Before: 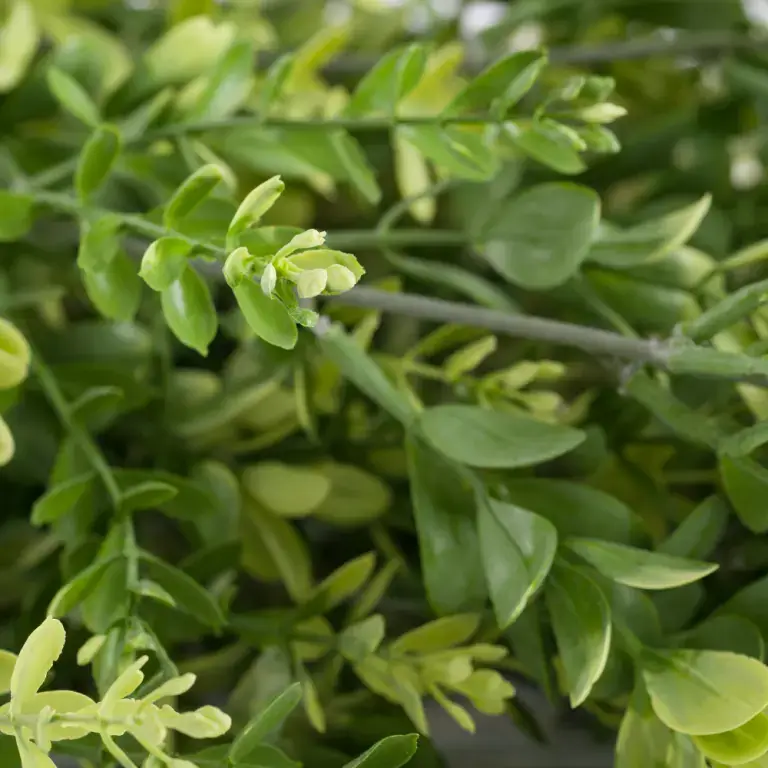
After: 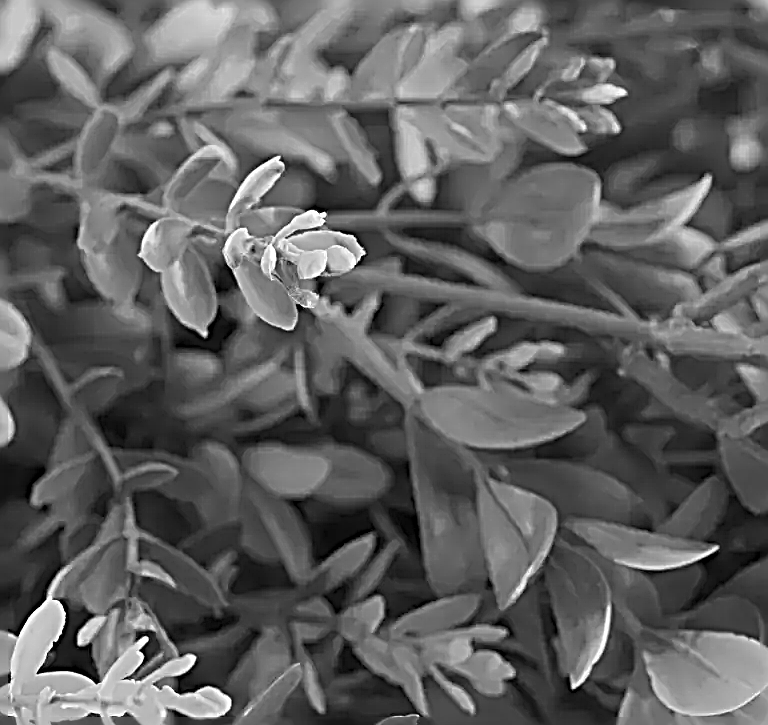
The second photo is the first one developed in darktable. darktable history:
crop and rotate: top 2.479%, bottom 3.018%
exposure: exposure -0.072 EV, compensate highlight preservation false
monochrome: a -74.22, b 78.2
sharpen: radius 3.158, amount 1.731
